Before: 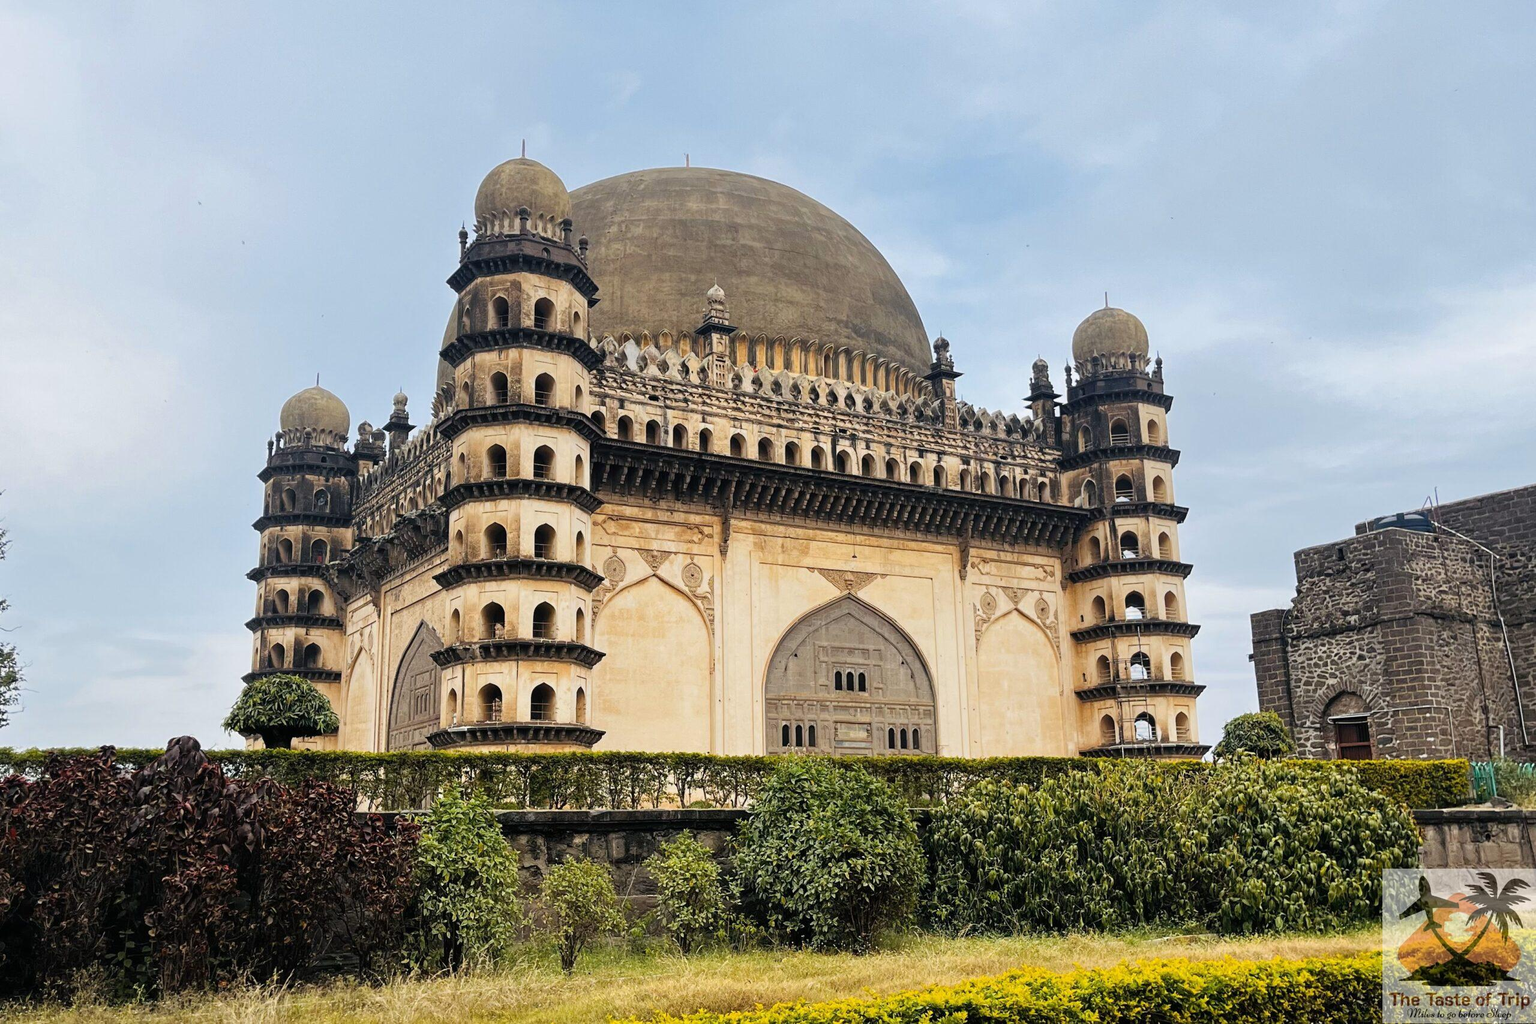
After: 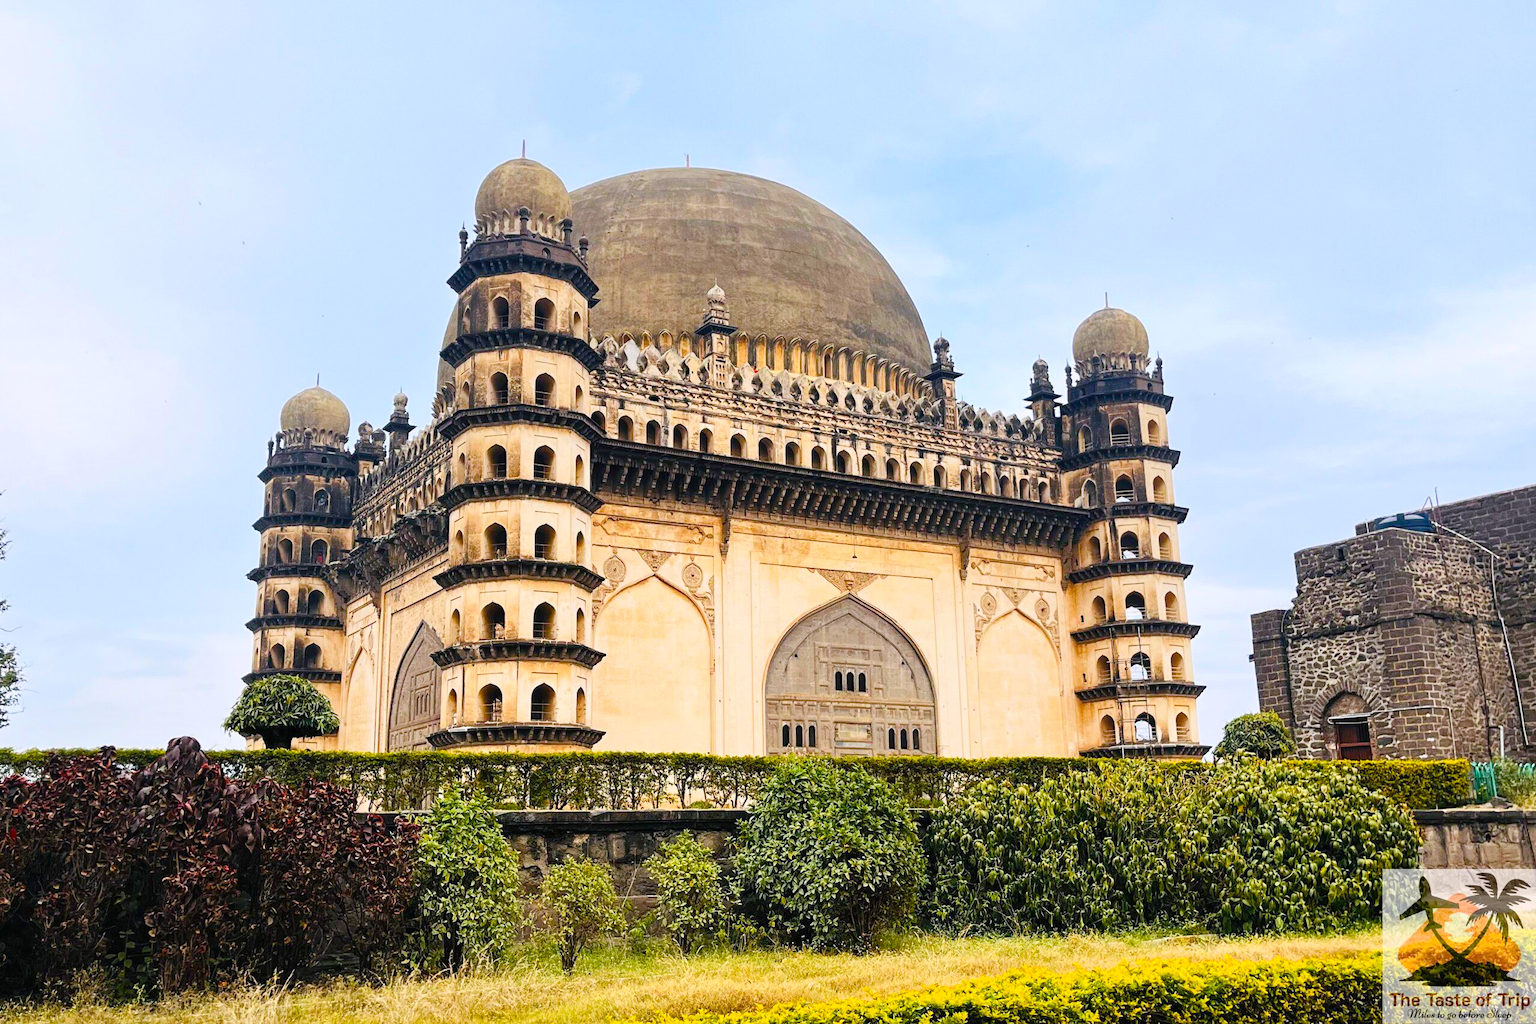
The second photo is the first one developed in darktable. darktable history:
white balance: red 1.009, blue 1.027
color balance rgb: perceptual saturation grading › global saturation 20%, perceptual saturation grading › highlights -25%, perceptual saturation grading › shadows 50%
contrast brightness saturation: contrast 0.2, brightness 0.16, saturation 0.22
